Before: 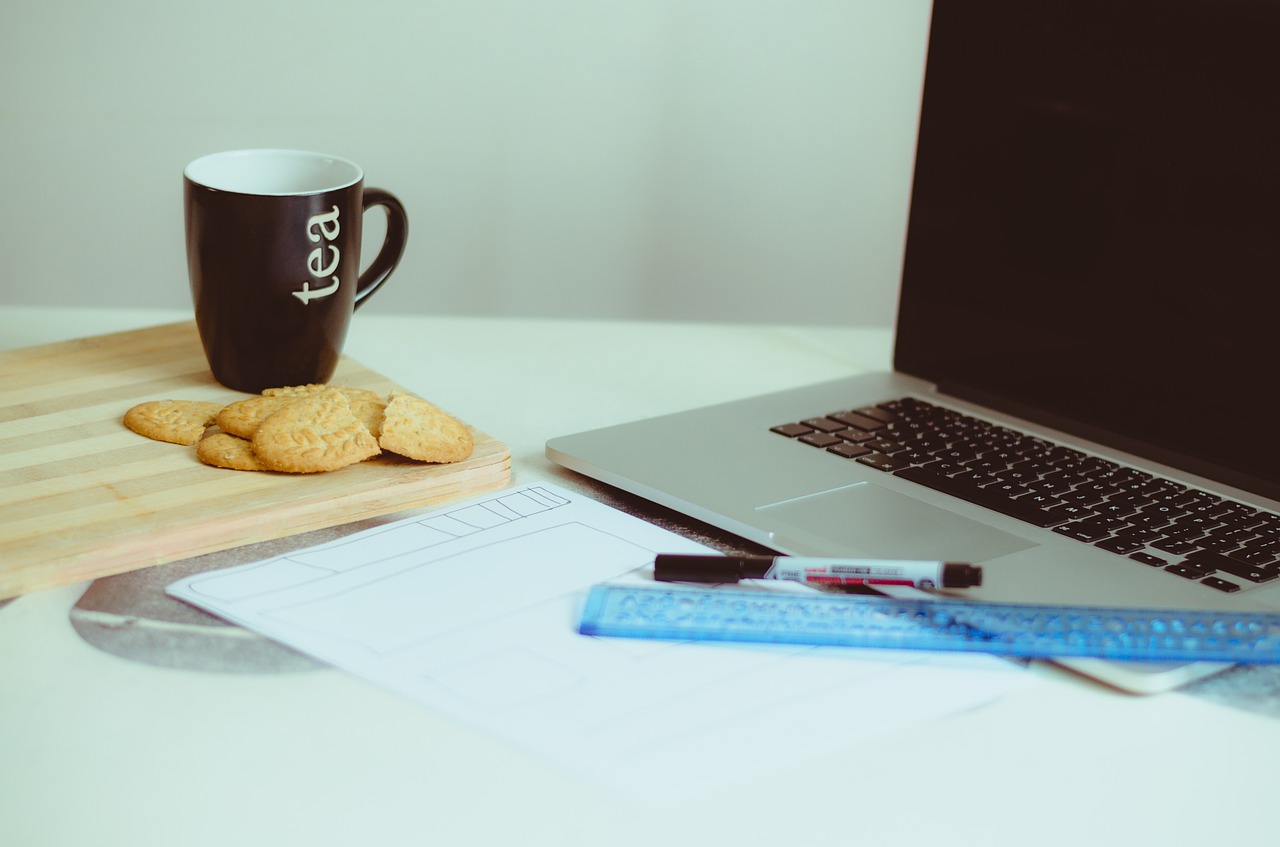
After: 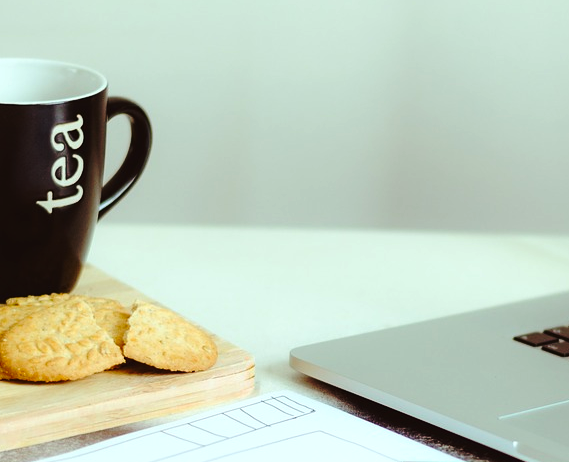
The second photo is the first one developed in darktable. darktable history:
tone equalizer: -8 EV -0.392 EV, -7 EV -0.378 EV, -6 EV -0.351 EV, -5 EV -0.207 EV, -3 EV 0.244 EV, -2 EV 0.334 EV, -1 EV 0.383 EV, +0 EV 0.391 EV, edges refinement/feathering 500, mask exposure compensation -1.57 EV, preserve details no
base curve: curves: ch0 [(0, 0) (0.073, 0.04) (0.157, 0.139) (0.492, 0.492) (0.758, 0.758) (1, 1)], exposure shift 0.01, preserve colors none
crop: left 20.076%, top 10.786%, right 35.44%, bottom 34.571%
